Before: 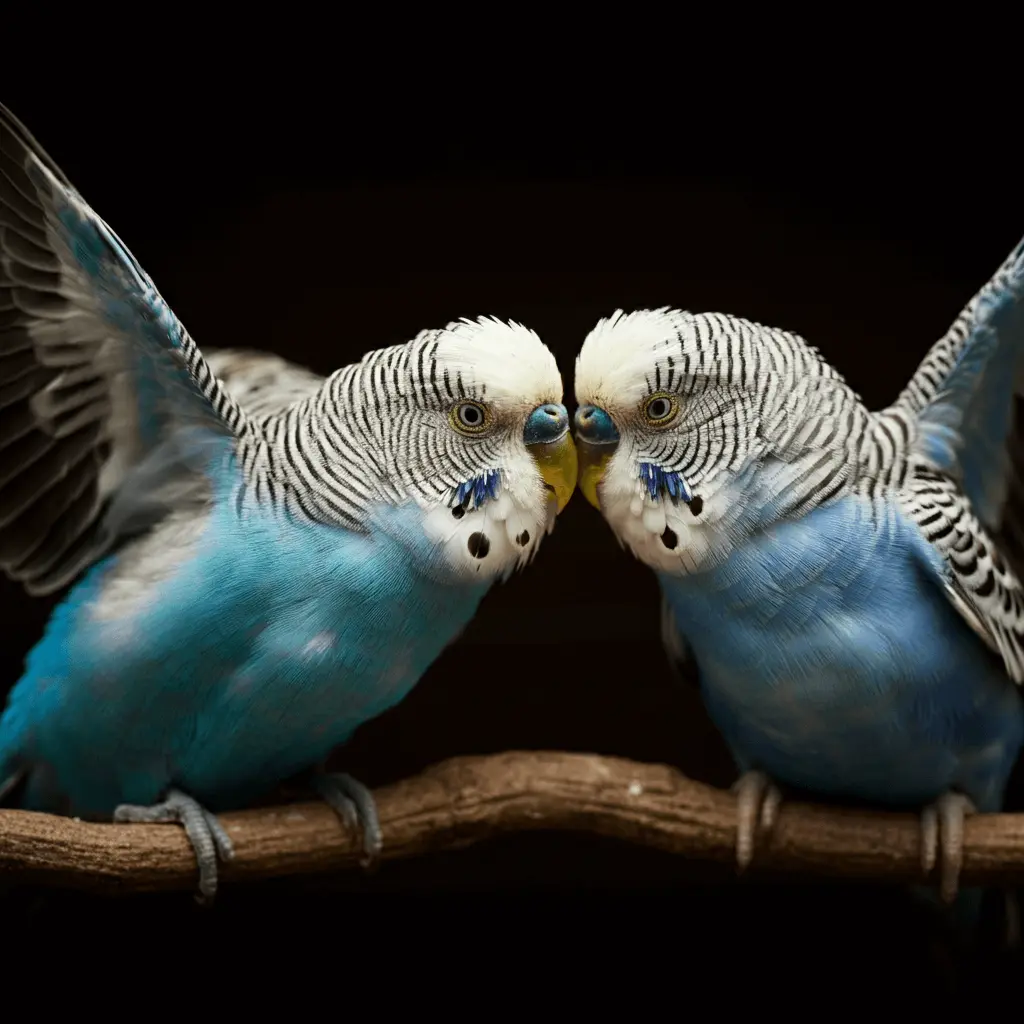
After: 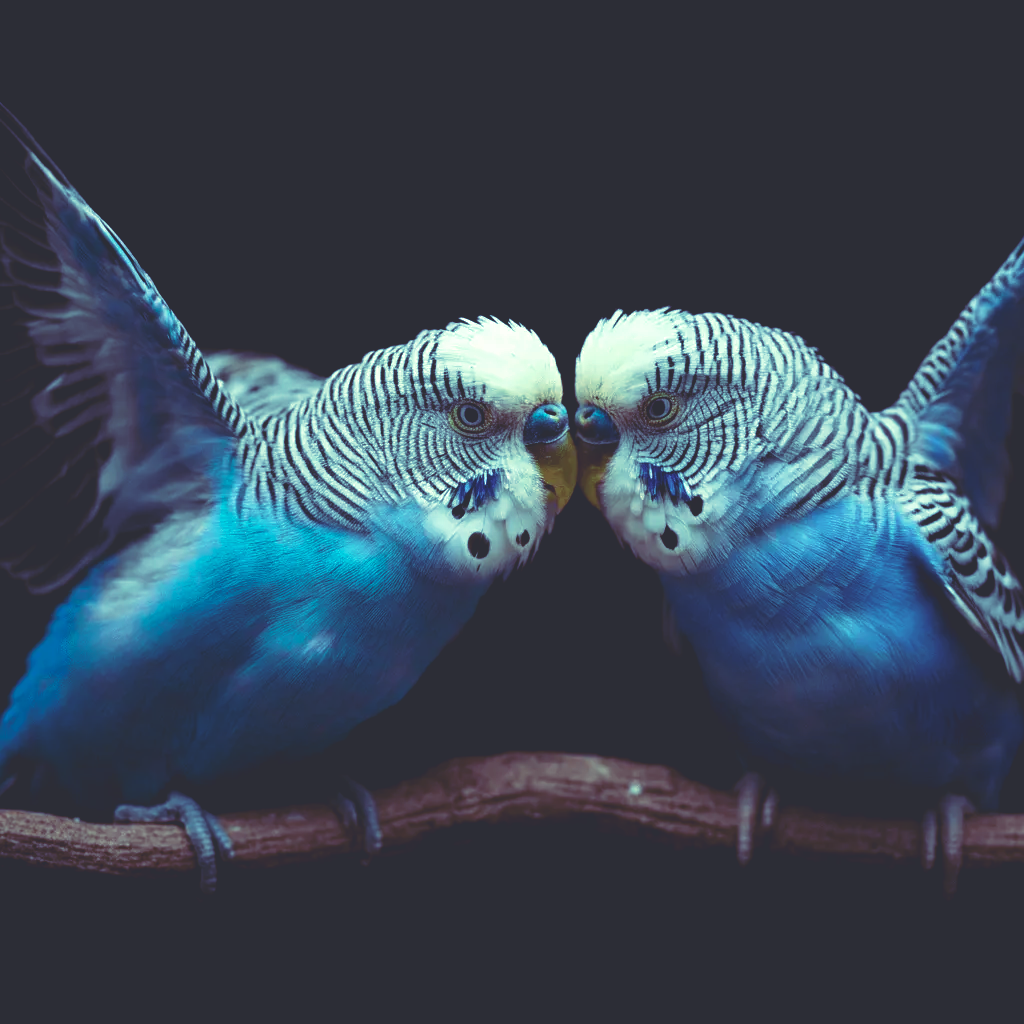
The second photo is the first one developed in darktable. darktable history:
exposure: black level correction 0.009, exposure 0.119 EV, compensate highlight preservation false
velvia: on, module defaults
rgb curve: curves: ch0 [(0, 0.186) (0.314, 0.284) (0.576, 0.466) (0.805, 0.691) (0.936, 0.886)]; ch1 [(0, 0.186) (0.314, 0.284) (0.581, 0.534) (0.771, 0.746) (0.936, 0.958)]; ch2 [(0, 0.216) (0.275, 0.39) (1, 1)], mode RGB, independent channels, compensate middle gray true, preserve colors none
